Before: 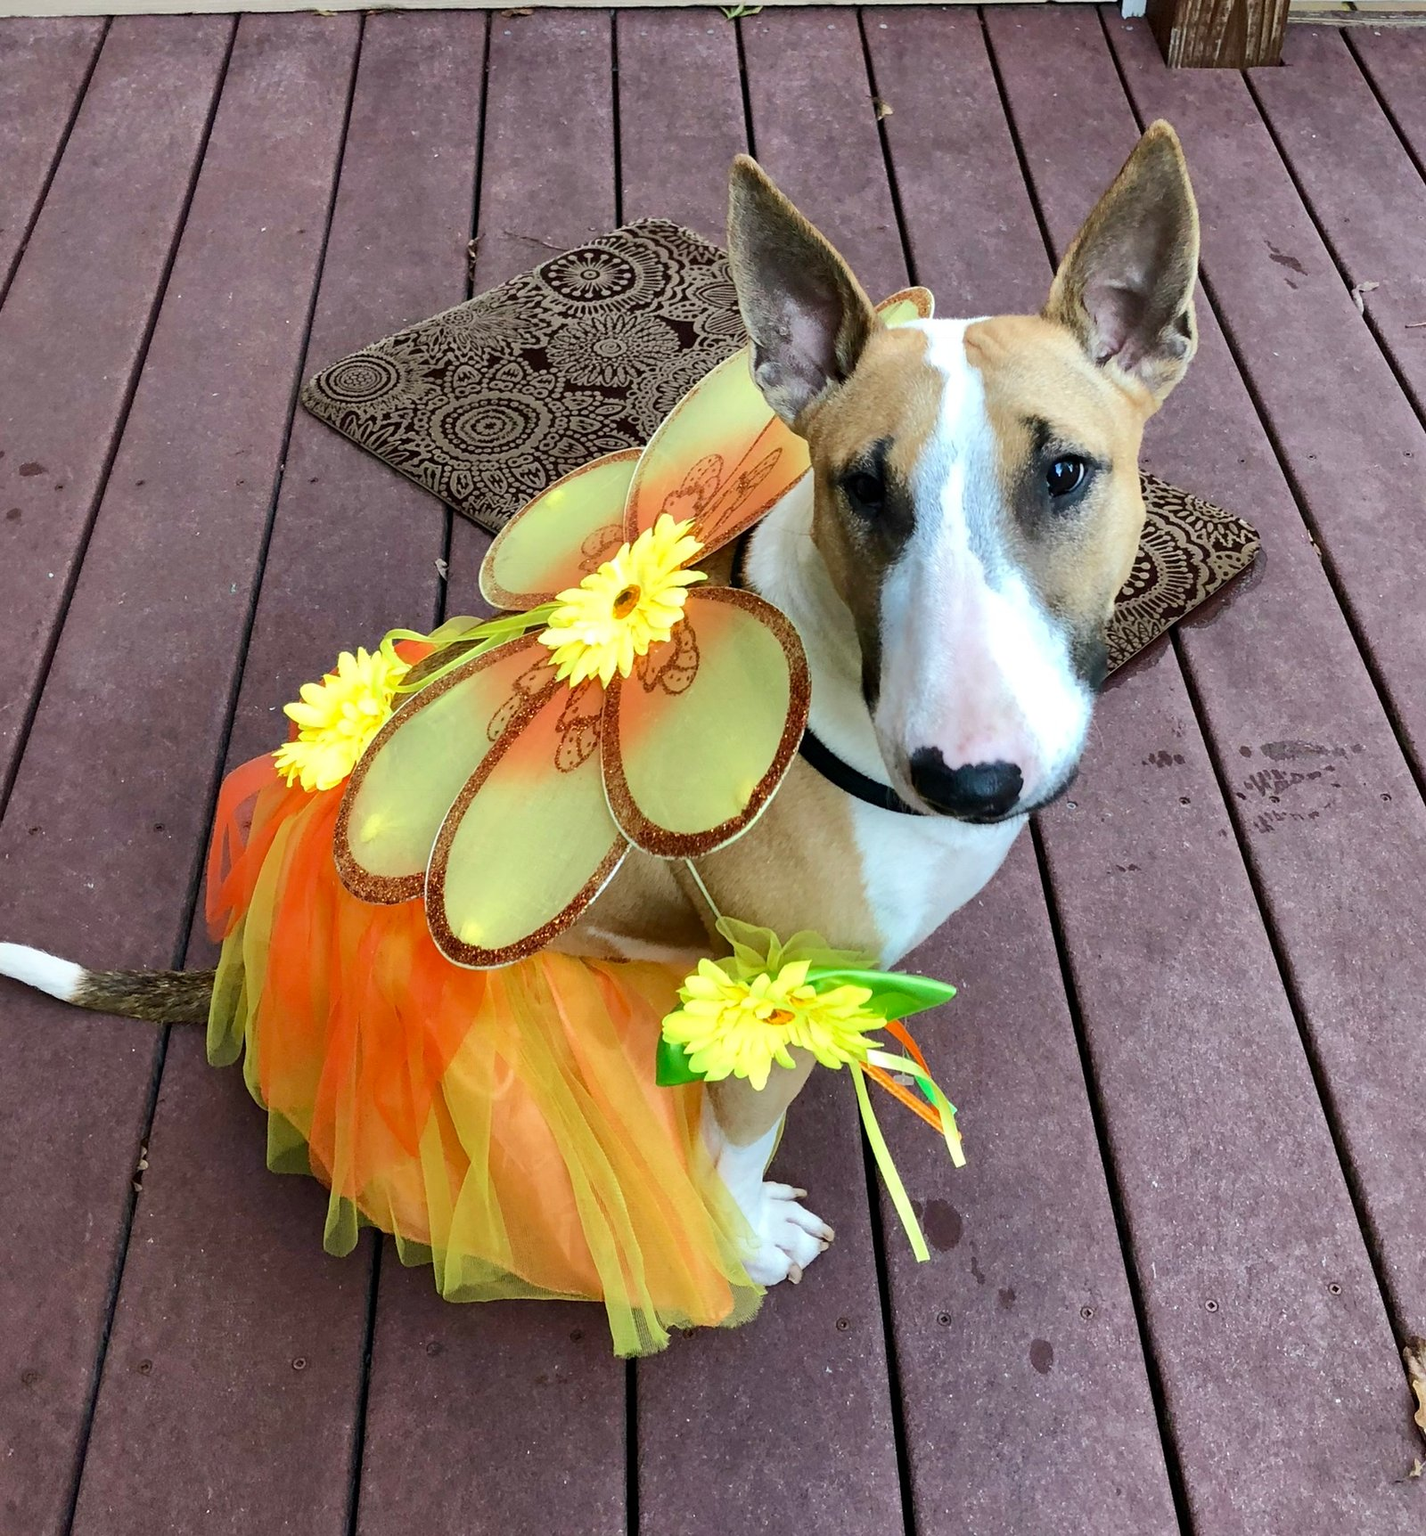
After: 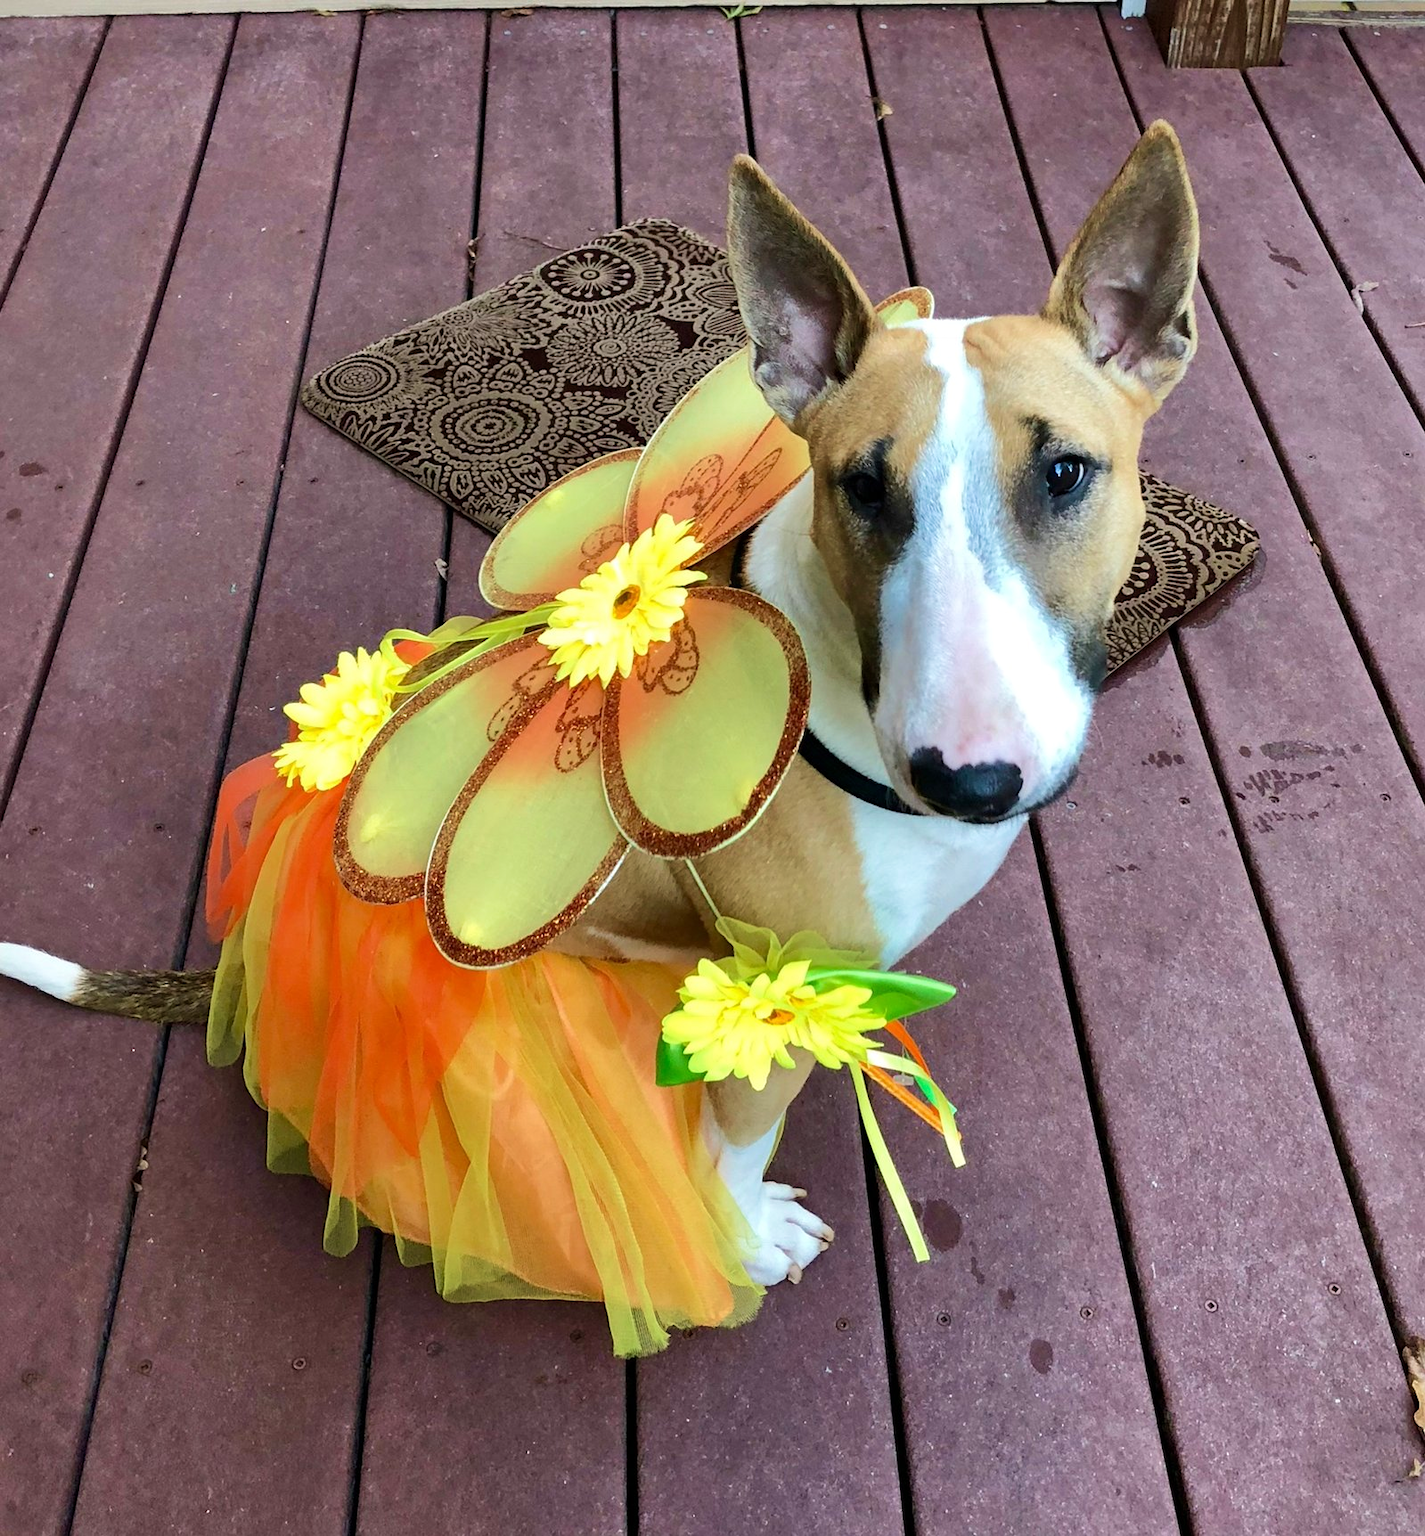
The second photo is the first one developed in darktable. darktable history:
velvia: on, module defaults
sharpen: radius 2.867, amount 0.856, threshold 47.064
tone equalizer: edges refinement/feathering 500, mask exposure compensation -1.57 EV, preserve details no
